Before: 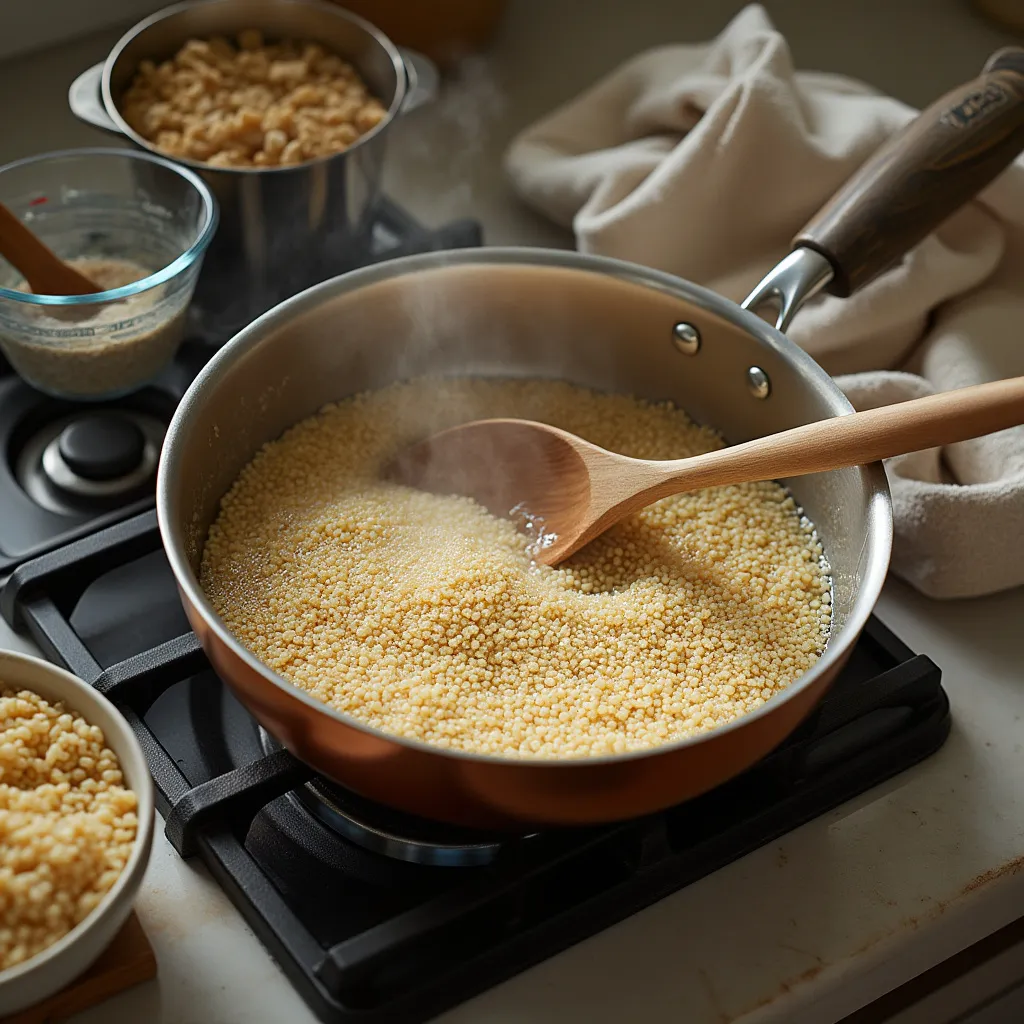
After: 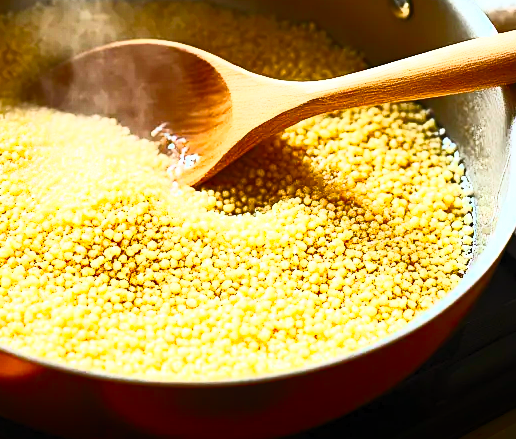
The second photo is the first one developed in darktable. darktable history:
shadows and highlights: shadows -87.21, highlights -36.56, soften with gaussian
crop: left 34.998%, top 37.094%, right 14.541%, bottom 19.955%
contrast brightness saturation: contrast 0.827, brightness 0.598, saturation 0.598
color balance rgb: highlights gain › luminance 16.286%, highlights gain › chroma 2.953%, highlights gain › hue 257.53°, perceptual saturation grading › global saturation 27.329%, perceptual saturation grading › highlights -28.868%, perceptual saturation grading › mid-tones 15.766%, perceptual saturation grading › shadows 34.127%, contrast 14.485%
